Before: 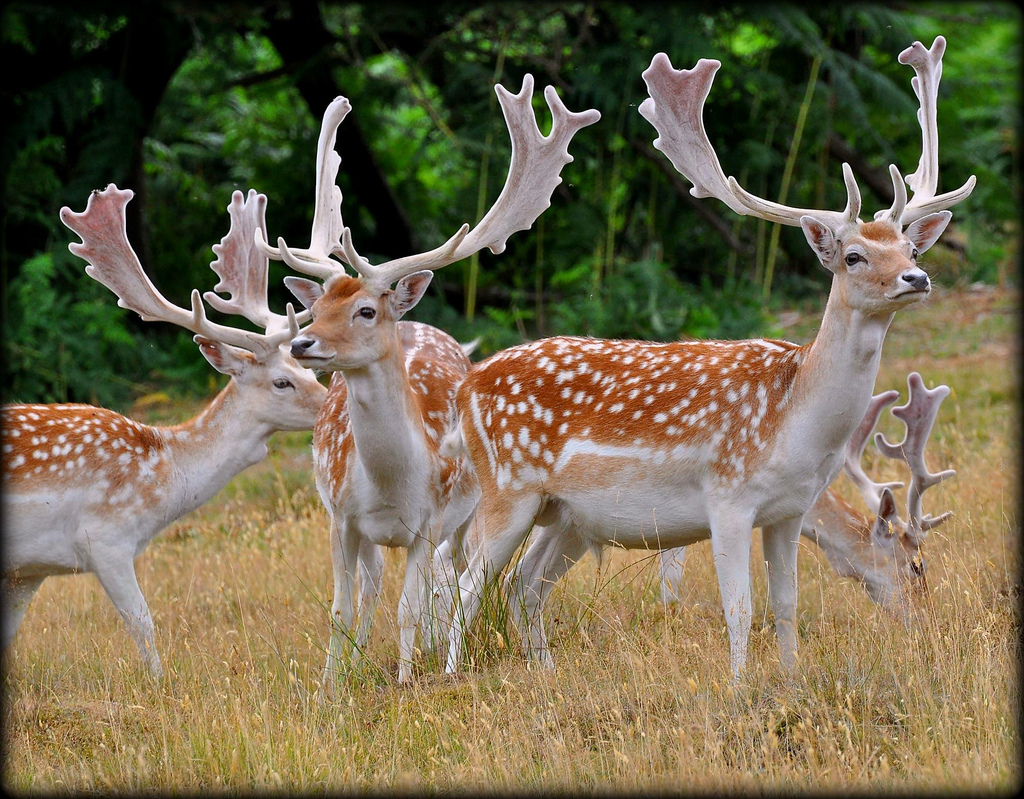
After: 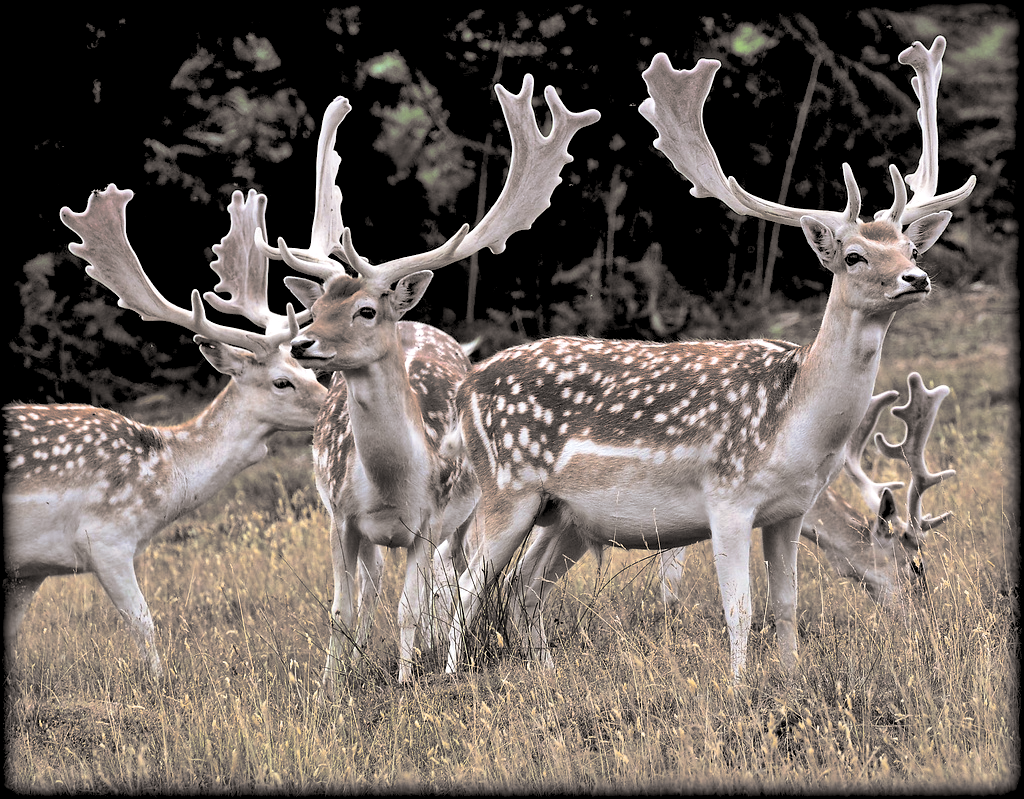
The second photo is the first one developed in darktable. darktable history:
rgb levels: levels [[0.029, 0.461, 0.922], [0, 0.5, 1], [0, 0.5, 1]]
split-toning: shadows › hue 26°, shadows › saturation 0.09, highlights › hue 40°, highlights › saturation 0.18, balance -63, compress 0%
local contrast: mode bilateral grid, contrast 20, coarseness 50, detail 171%, midtone range 0.2
